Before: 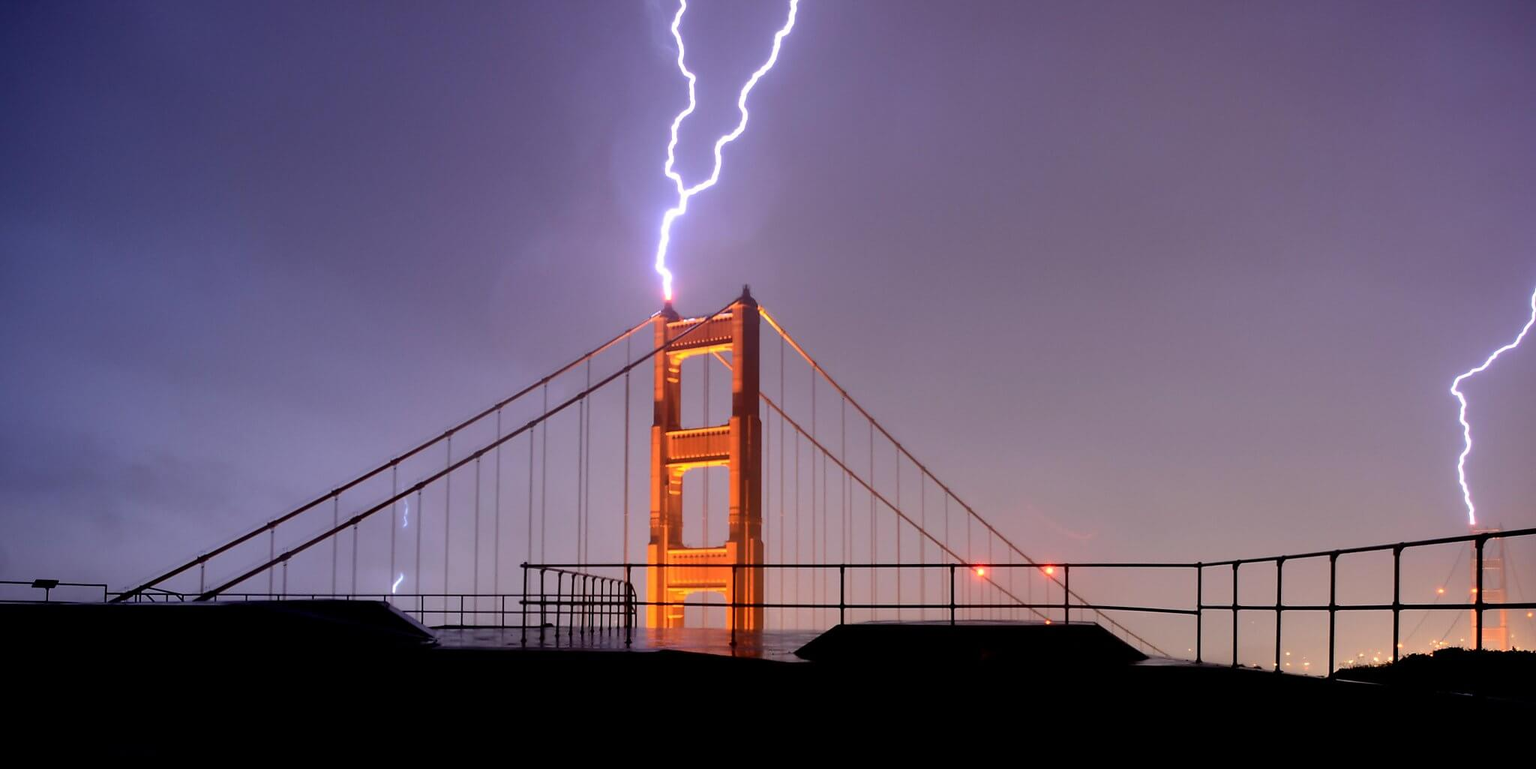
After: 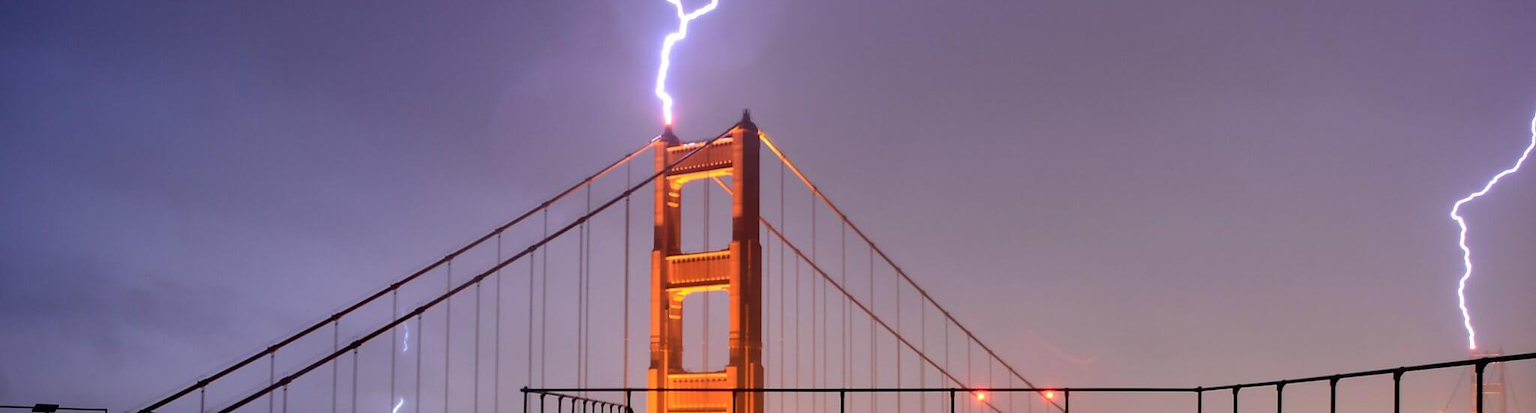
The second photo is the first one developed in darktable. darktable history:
crop and rotate: top 22.922%, bottom 23.259%
